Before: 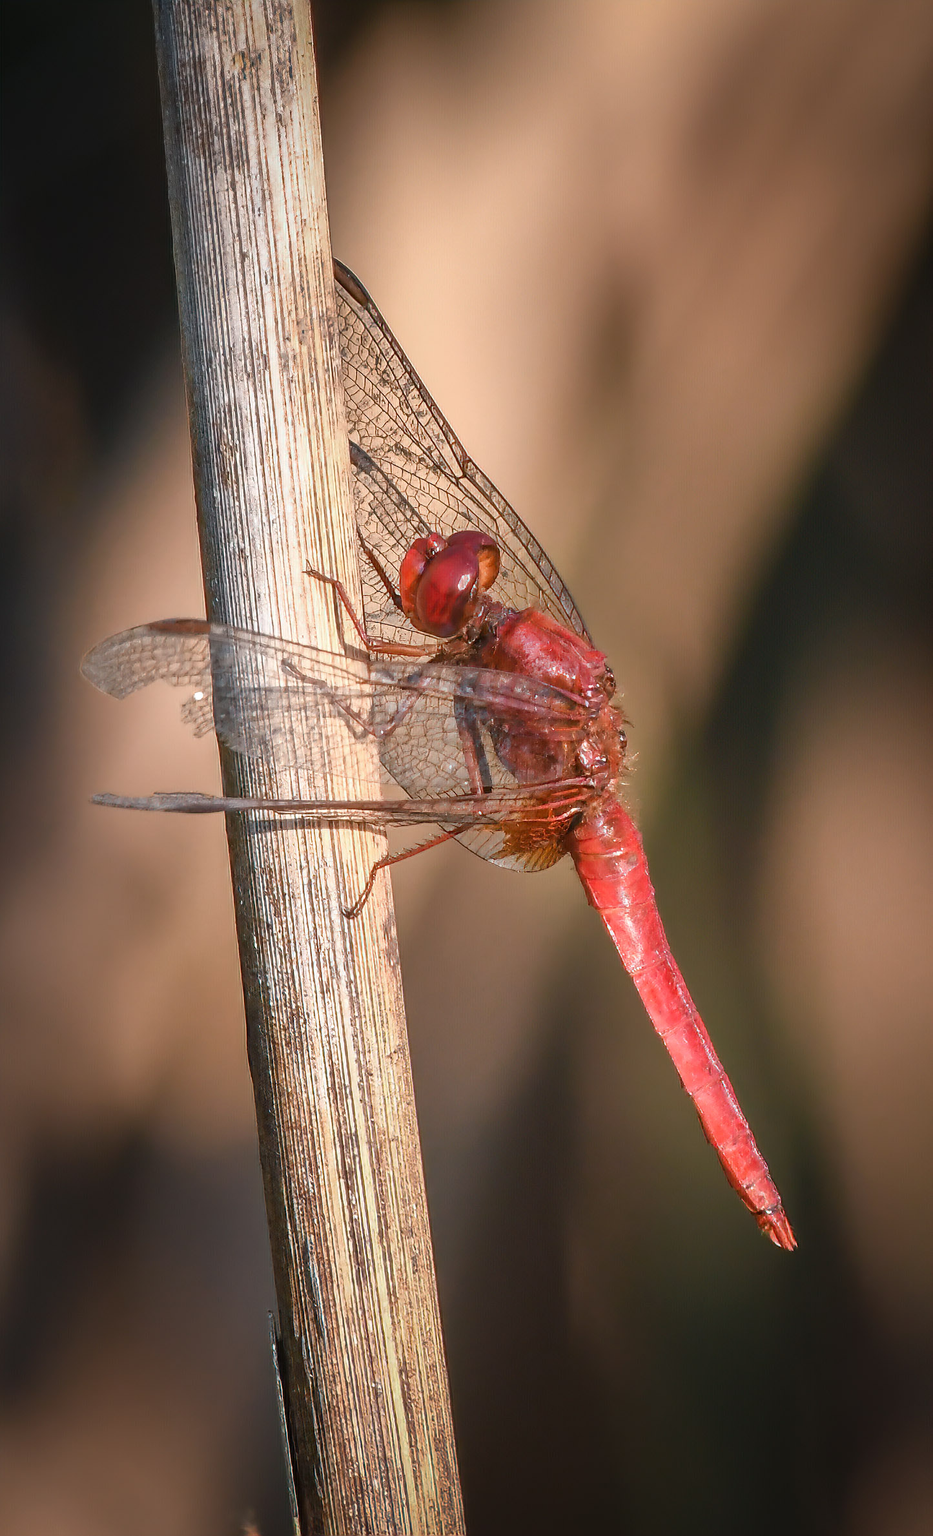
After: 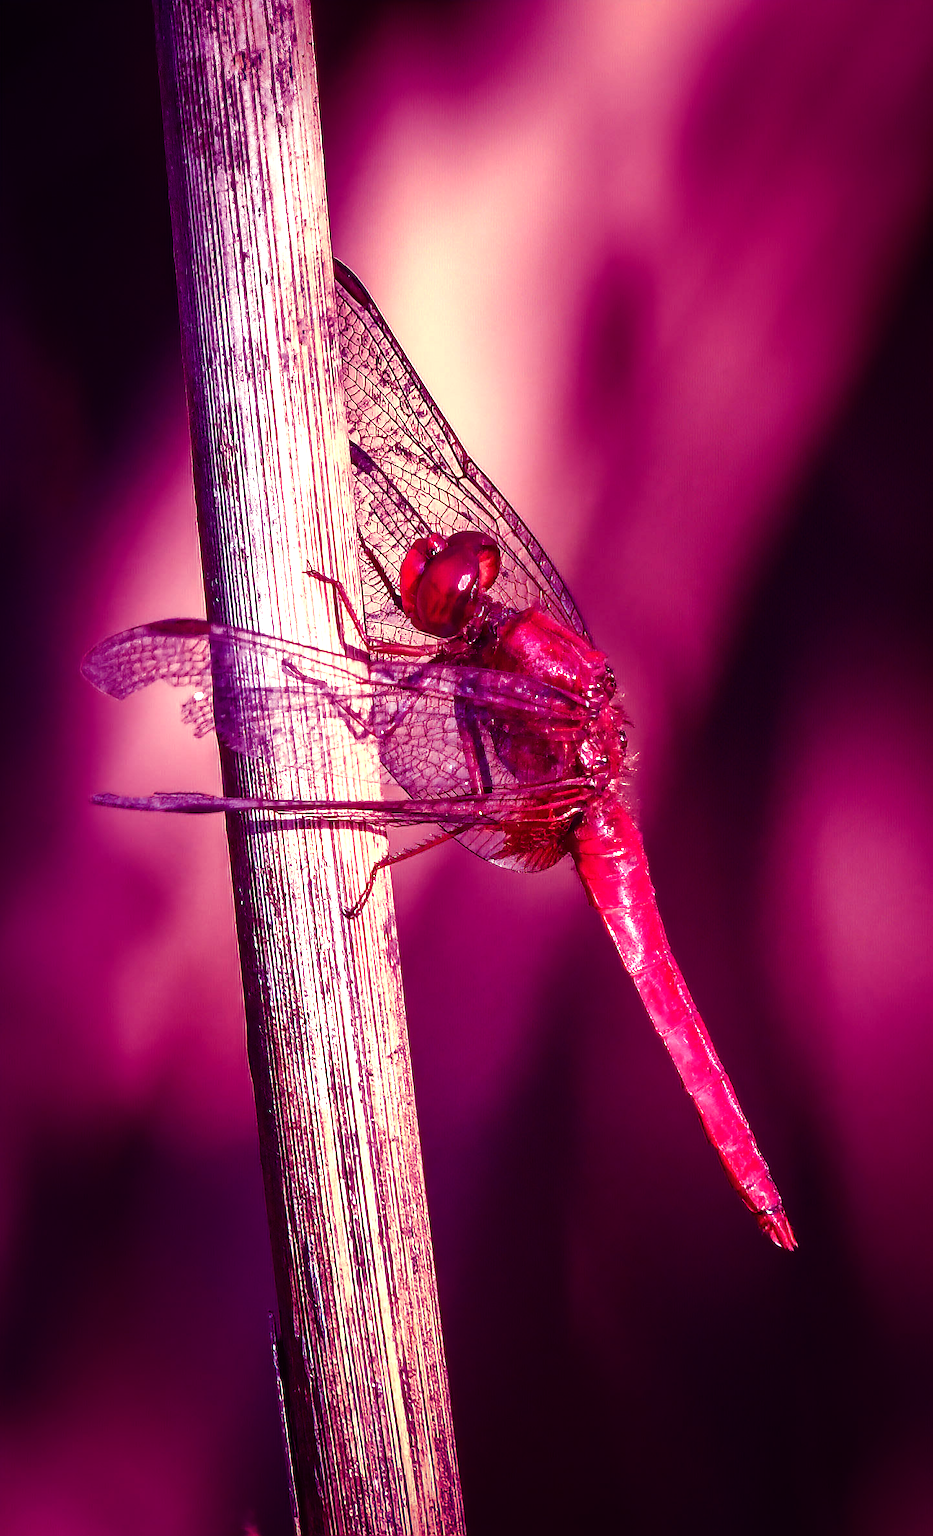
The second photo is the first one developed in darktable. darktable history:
color balance: mode lift, gamma, gain (sRGB), lift [1, 1, 0.101, 1]
tone equalizer: -8 EV -0.75 EV, -7 EV -0.7 EV, -6 EV -0.6 EV, -5 EV -0.4 EV, -3 EV 0.4 EV, -2 EV 0.6 EV, -1 EV 0.7 EV, +0 EV 0.75 EV, edges refinement/feathering 500, mask exposure compensation -1.57 EV, preserve details no
